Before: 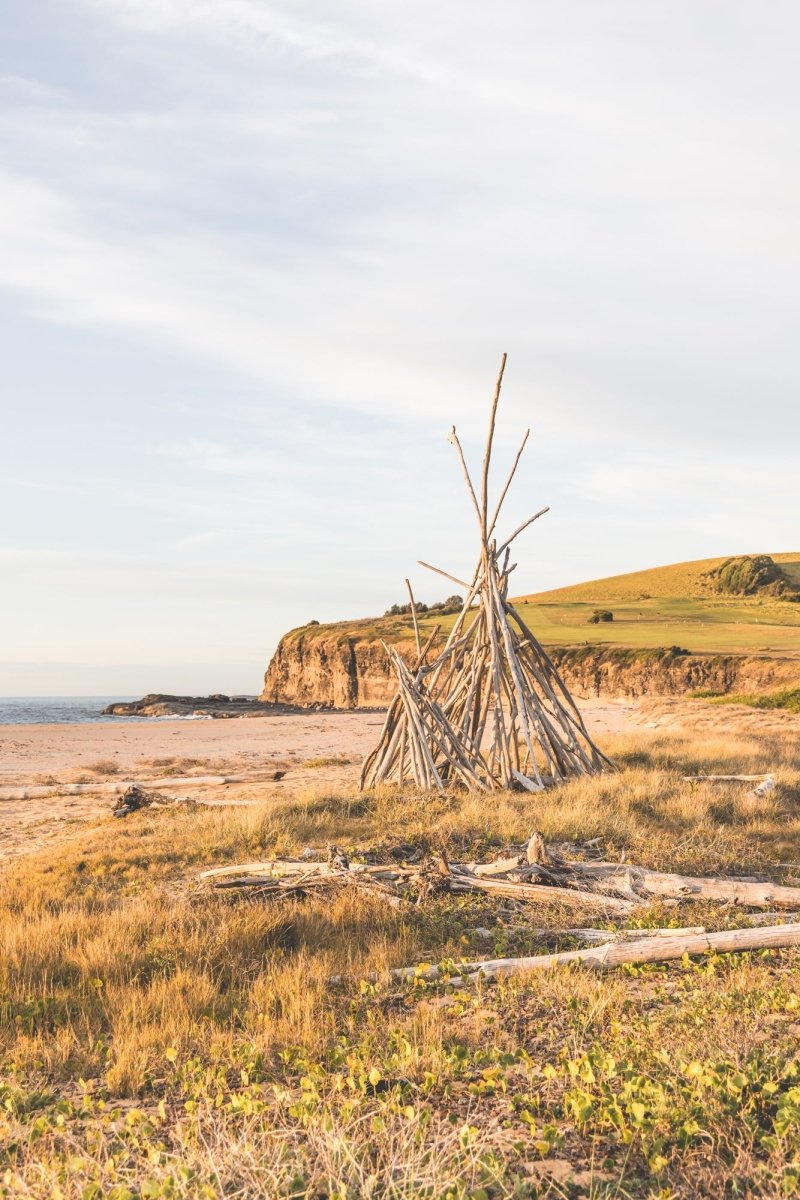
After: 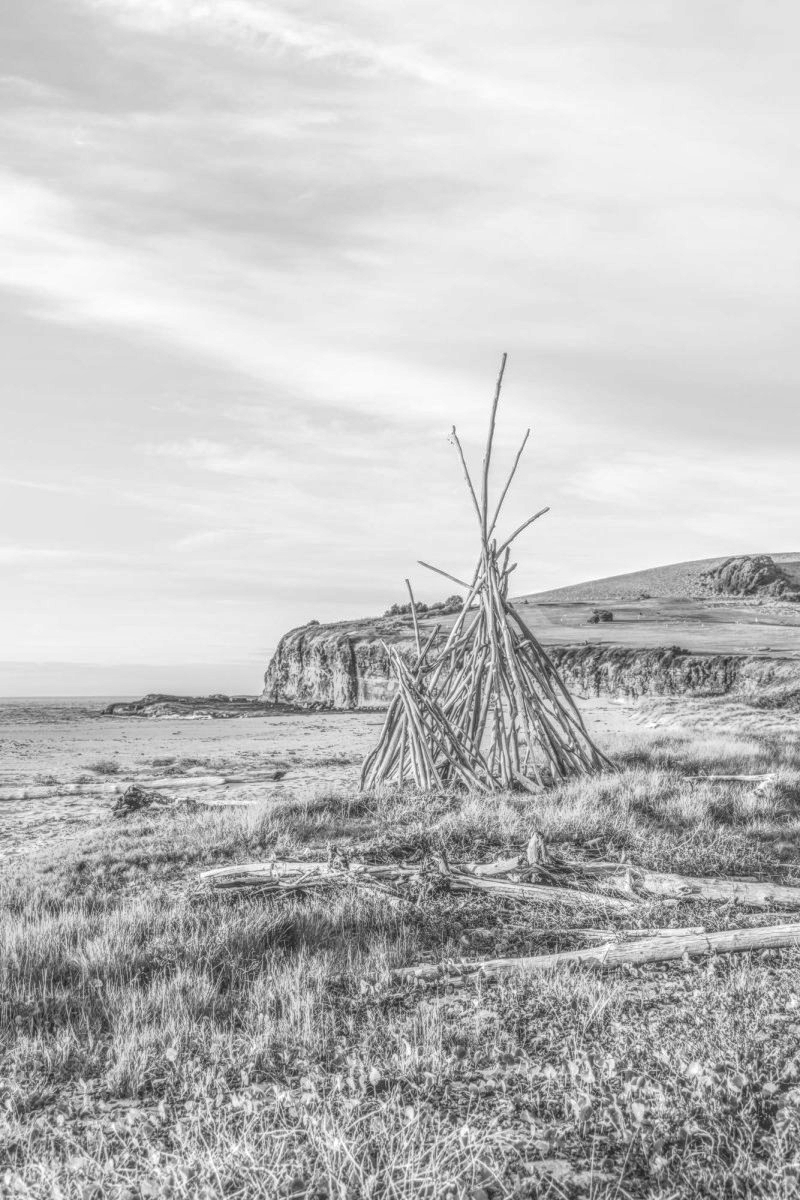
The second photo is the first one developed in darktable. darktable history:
local contrast: highlights 0%, shadows 0%, detail 200%, midtone range 0.25
monochrome: a 32, b 64, size 2.3
